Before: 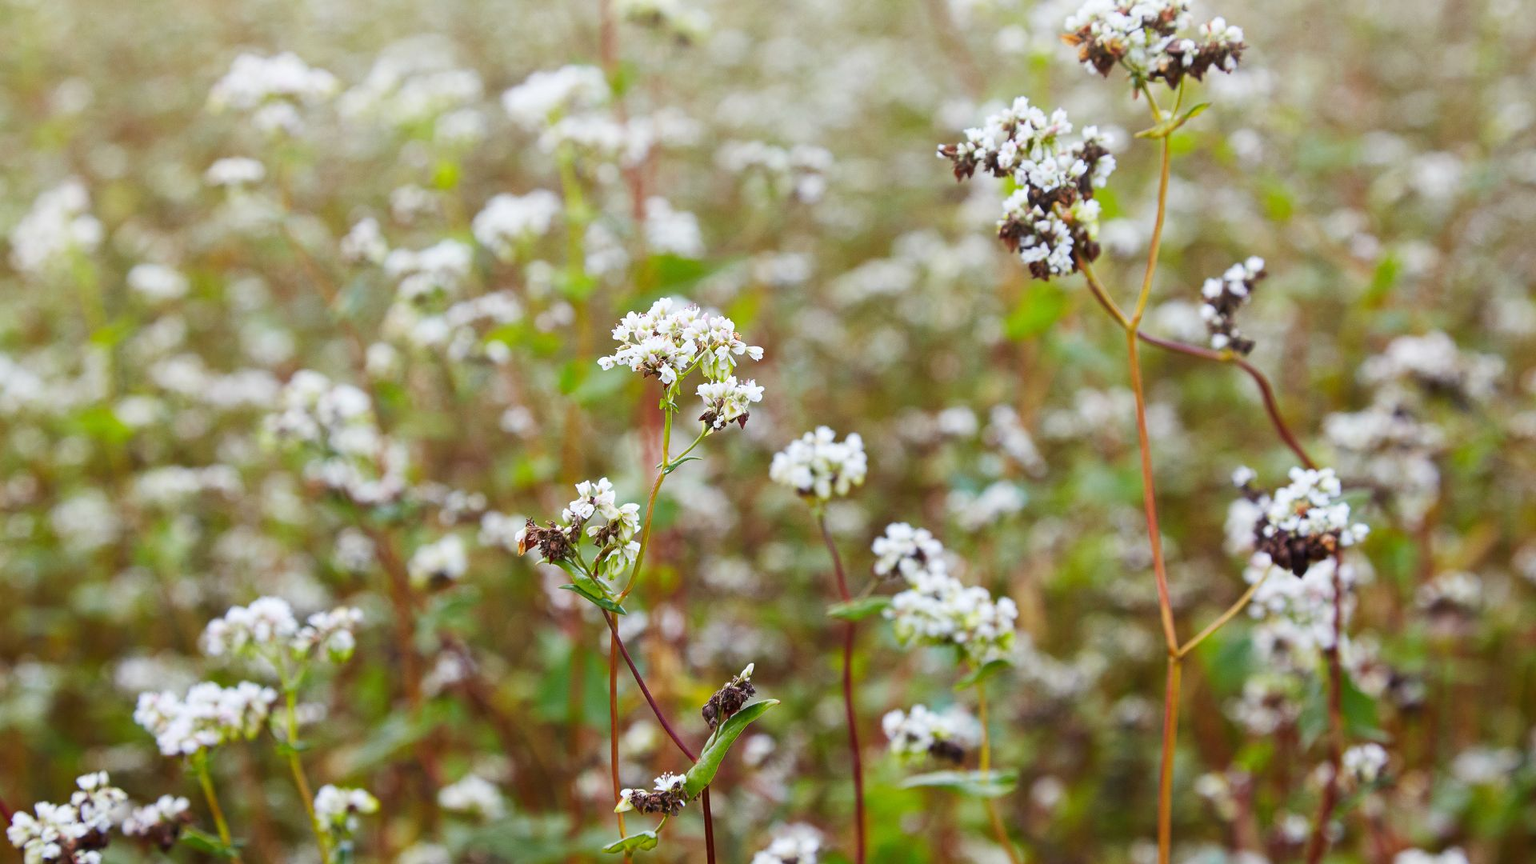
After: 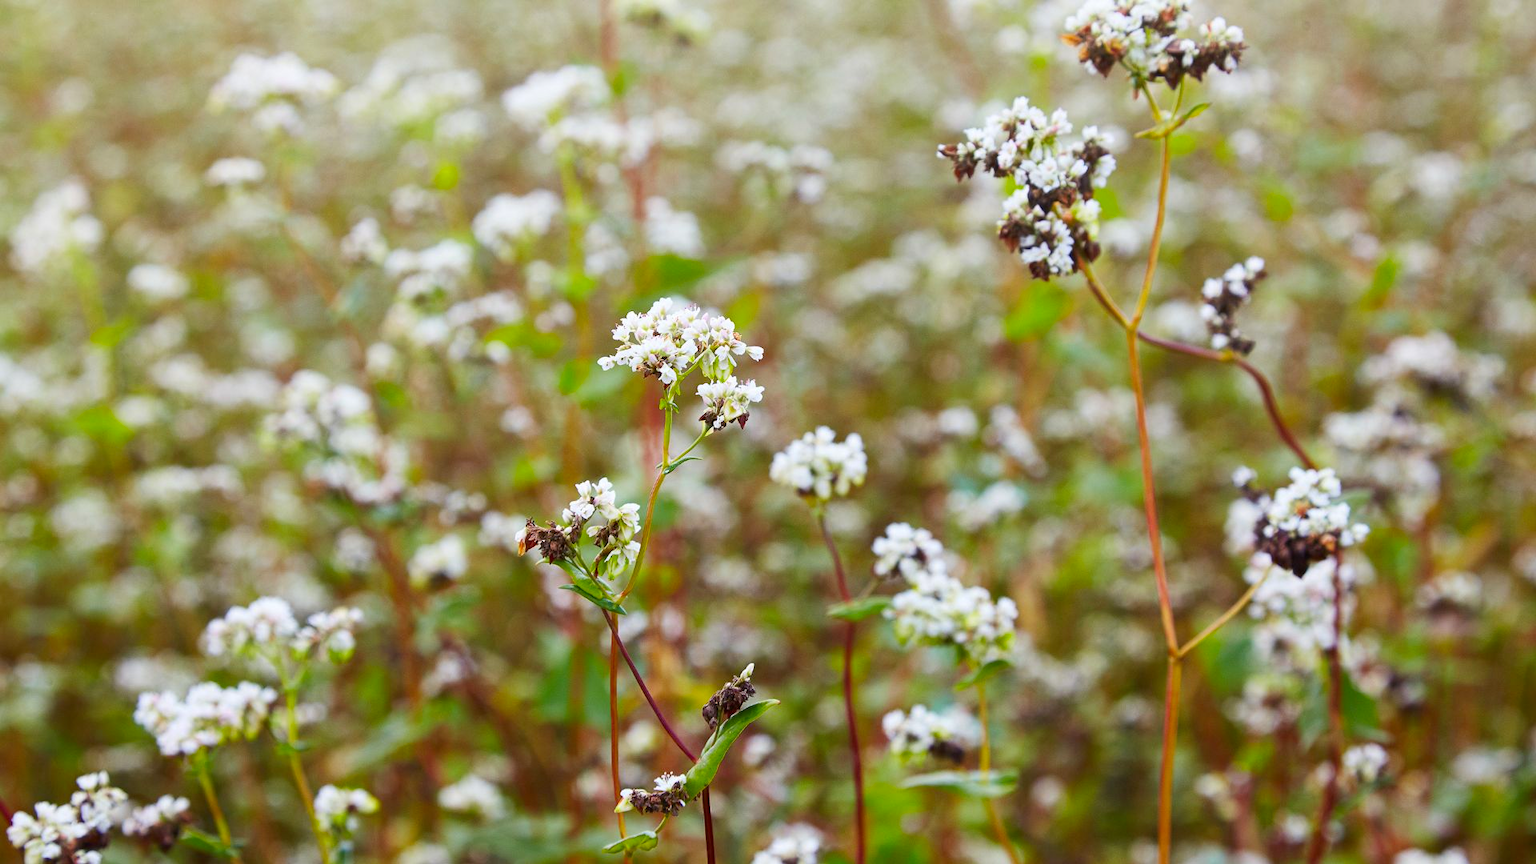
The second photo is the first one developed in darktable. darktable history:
contrast brightness saturation: contrast 0.04, saturation 0.16
exposure: compensate highlight preservation false
